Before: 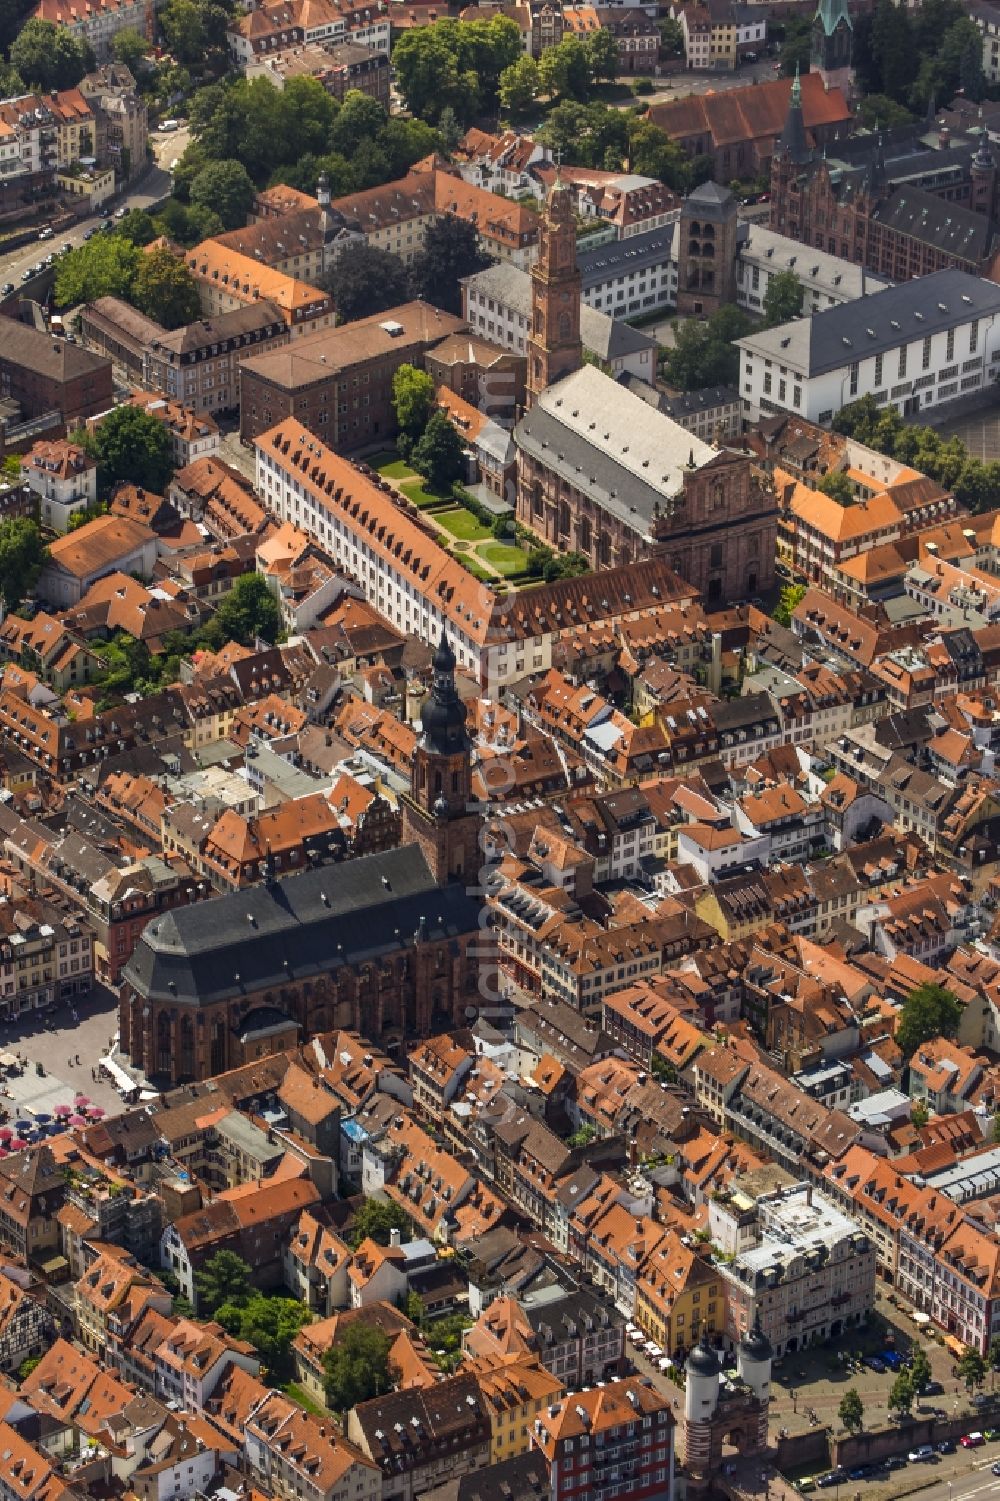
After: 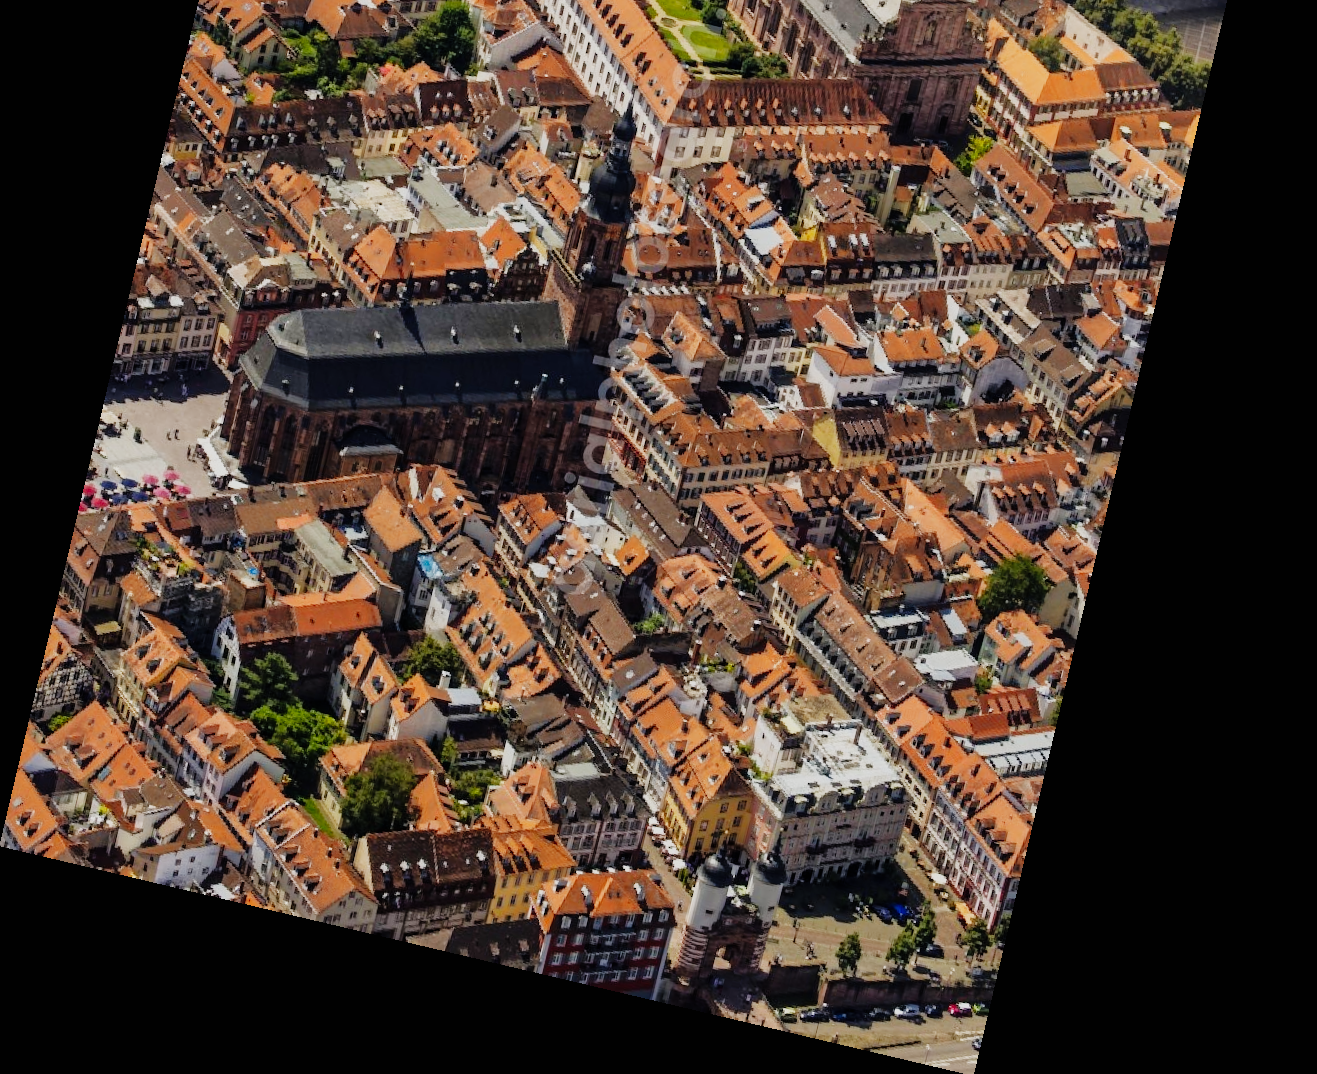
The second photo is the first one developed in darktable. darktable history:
crop and rotate: top 36.435%
sigmoid: skew -0.2, preserve hue 0%, red attenuation 0.1, red rotation 0.035, green attenuation 0.1, green rotation -0.017, blue attenuation 0.15, blue rotation -0.052, base primaries Rec2020
contrast brightness saturation: contrast 0.03, brightness 0.06, saturation 0.13
tone equalizer: -8 EV -2 EV, -7 EV -2 EV, -6 EV -2 EV, -5 EV -2 EV, -4 EV -2 EV, -3 EV -2 EV, -2 EV -2 EV, -1 EV -1.63 EV, +0 EV -2 EV
rotate and perspective: rotation 13.27°, automatic cropping off
exposure: black level correction 0.001, exposure 2 EV, compensate highlight preservation false
sharpen: radius 2.883, amount 0.868, threshold 47.523
